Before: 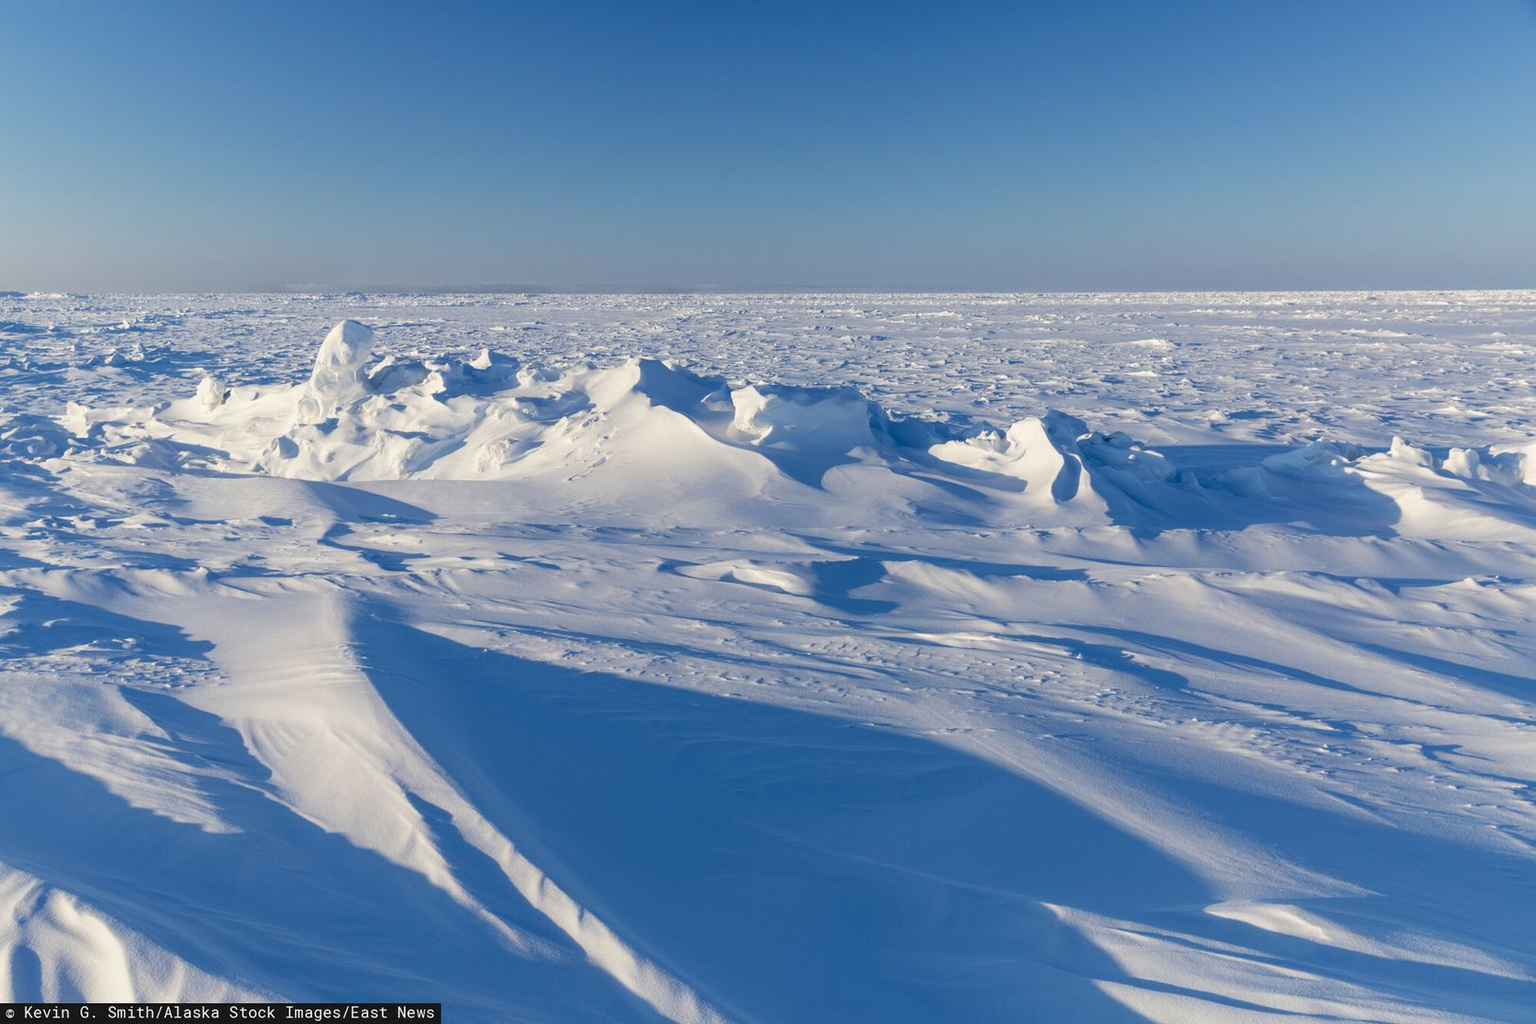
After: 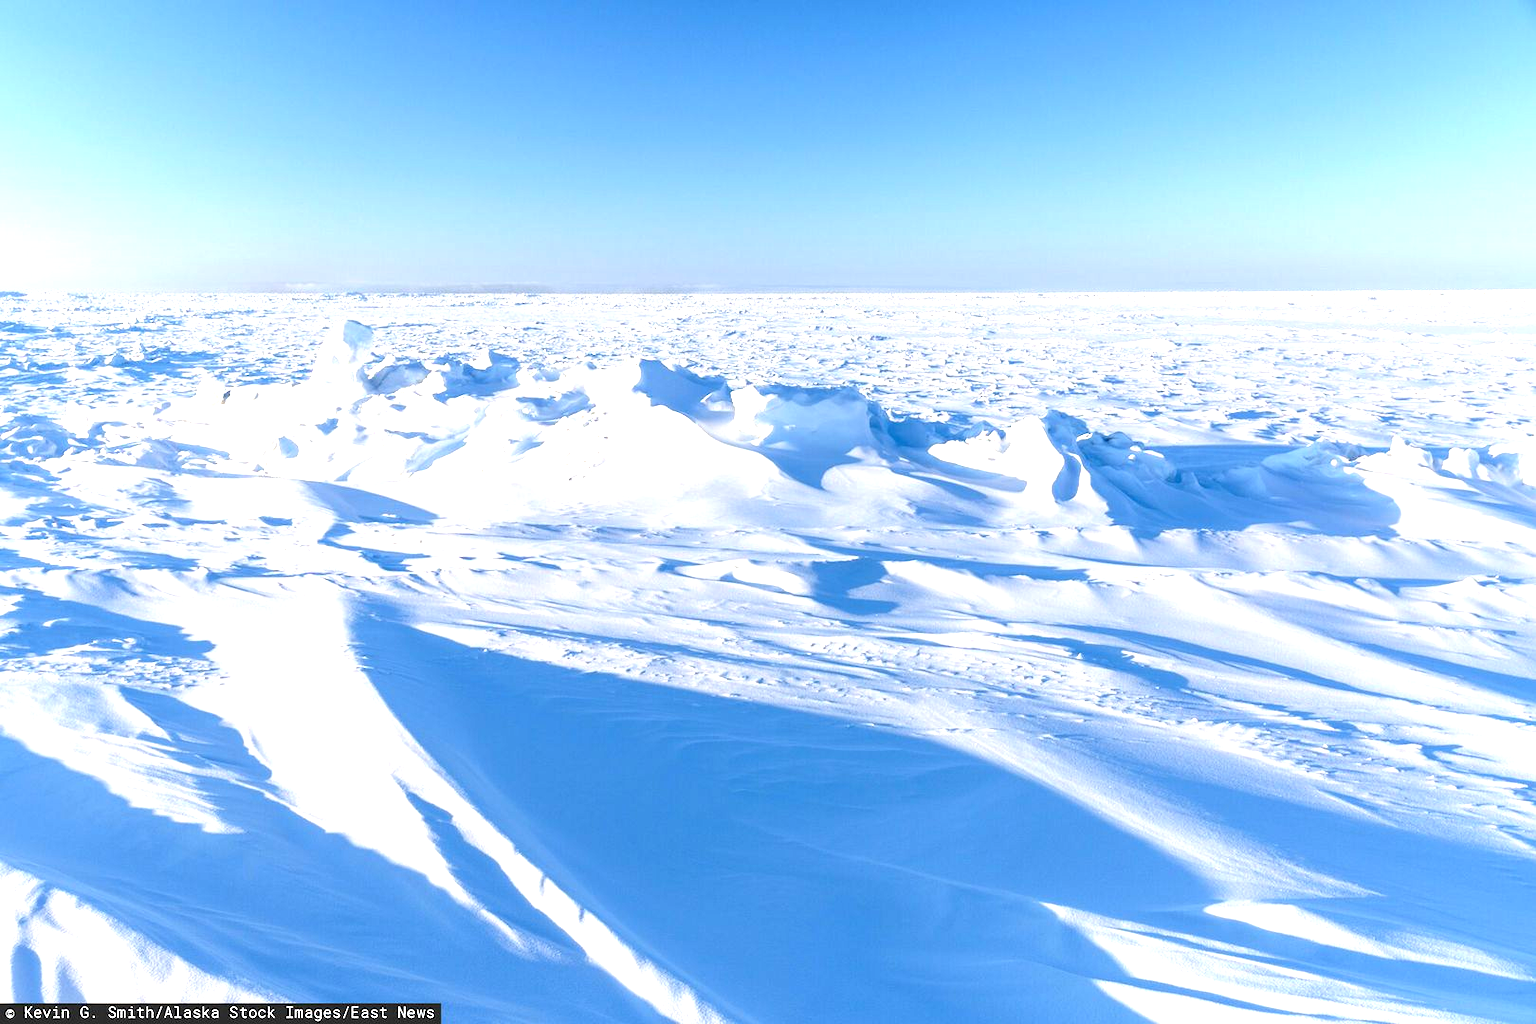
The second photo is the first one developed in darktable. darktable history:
exposure: black level correction 0, exposure 1.444 EV, compensate highlight preservation false
